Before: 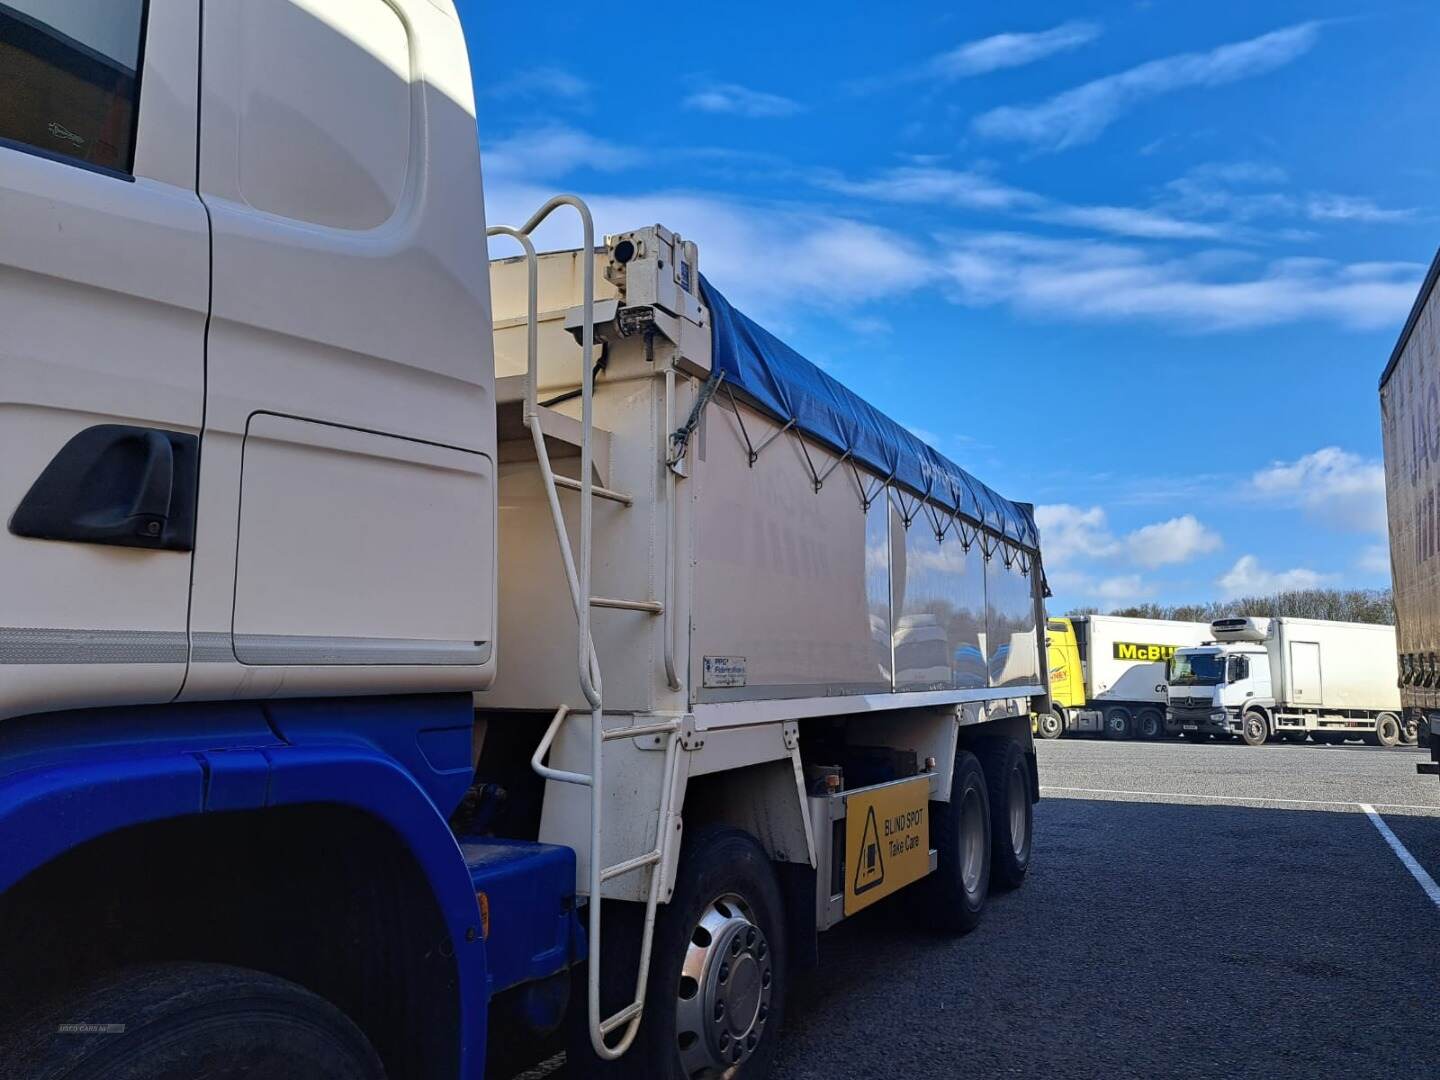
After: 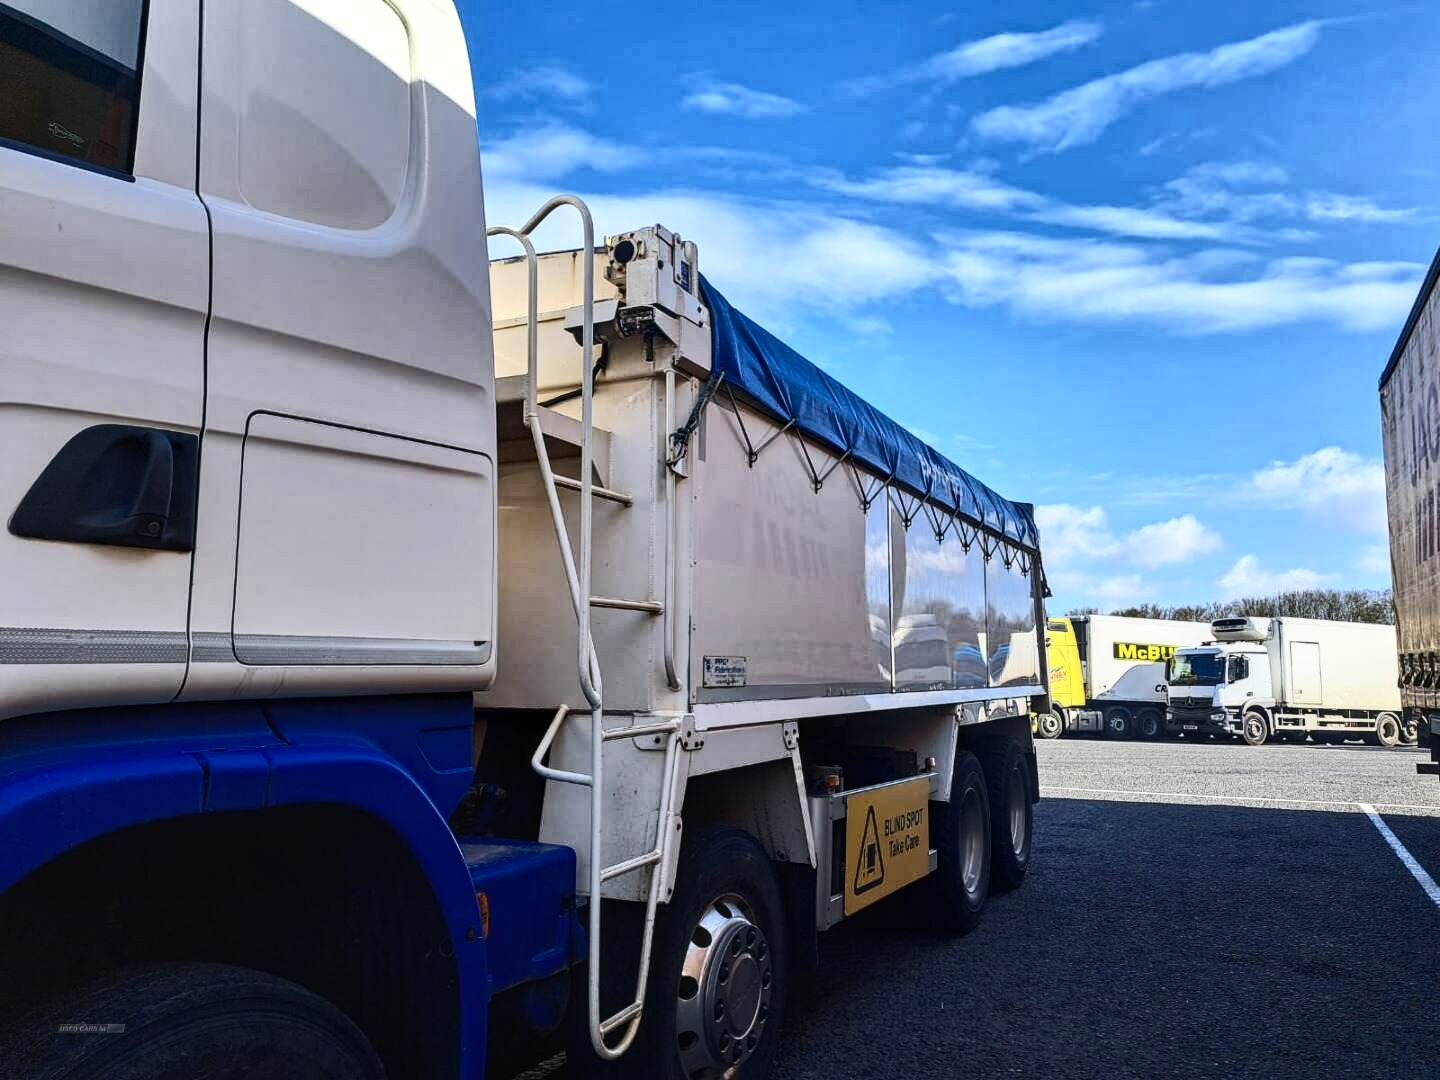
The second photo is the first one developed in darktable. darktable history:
local contrast: on, module defaults
contrast brightness saturation: contrast 0.39, brightness 0.1
